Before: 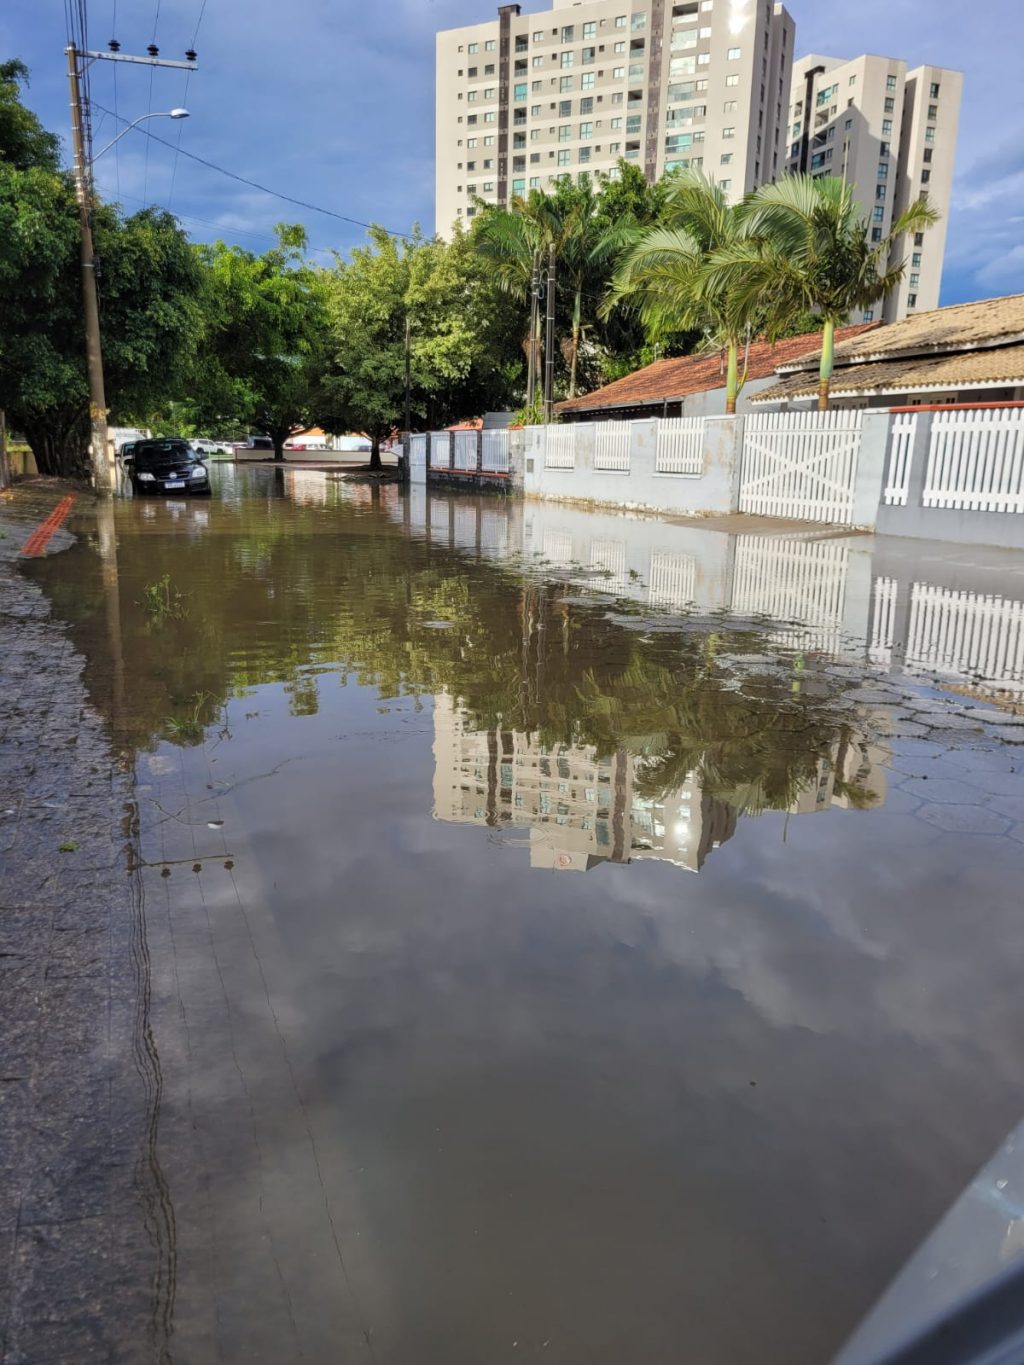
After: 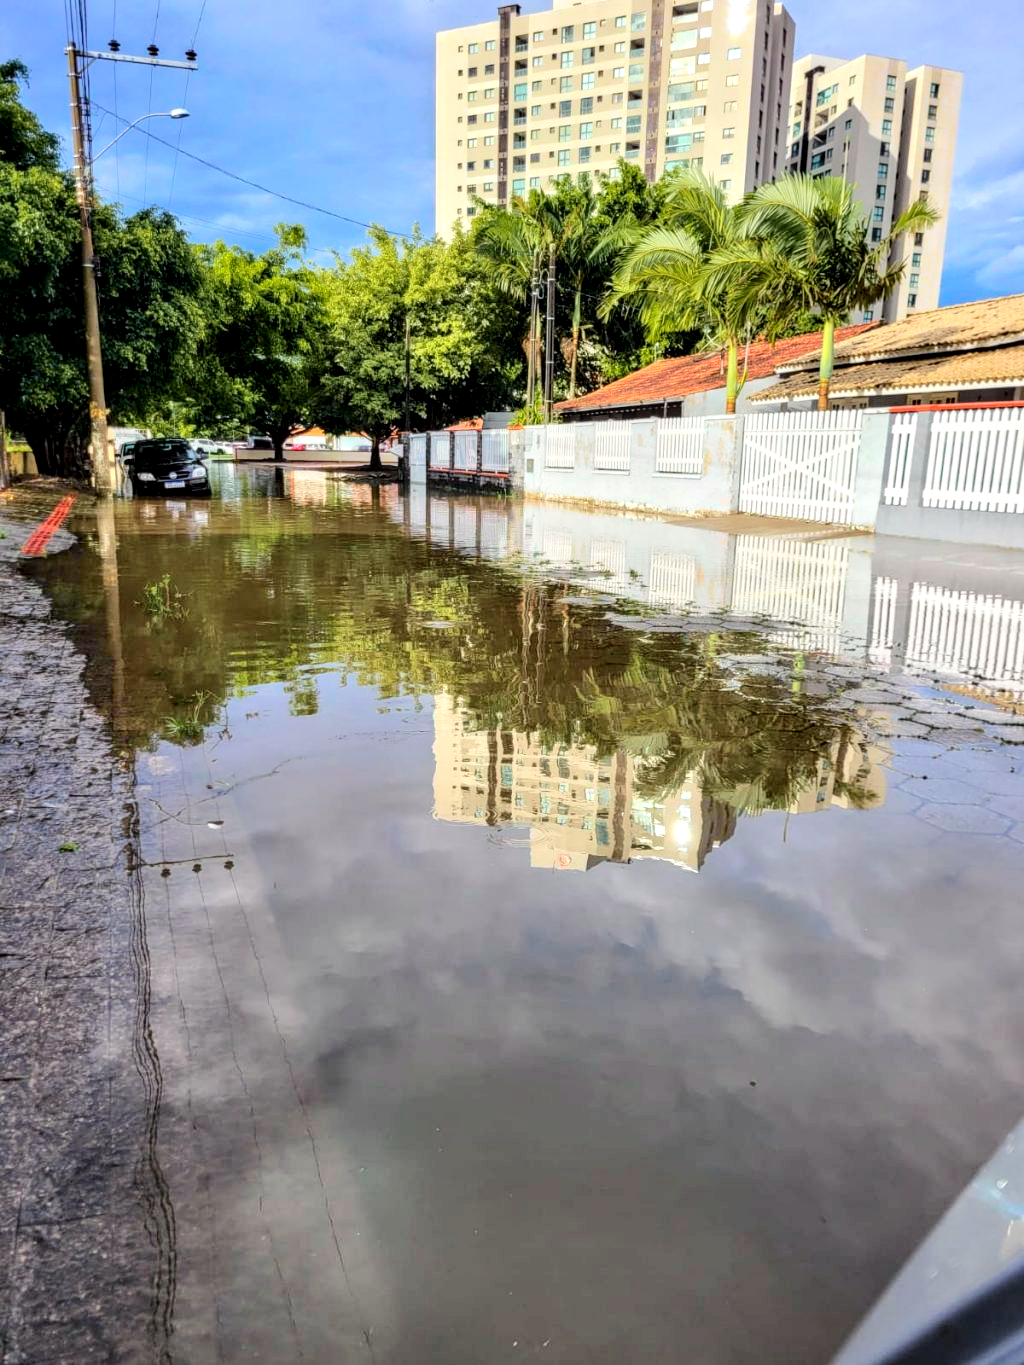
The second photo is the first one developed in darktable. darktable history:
tone curve: curves: ch0 [(0, 0) (0.131, 0.135) (0.288, 0.372) (0.451, 0.608) (0.612, 0.739) (0.736, 0.832) (1, 1)]; ch1 [(0, 0) (0.392, 0.398) (0.487, 0.471) (0.496, 0.493) (0.519, 0.531) (0.557, 0.591) (0.581, 0.639) (0.622, 0.711) (1, 1)]; ch2 [(0, 0) (0.388, 0.344) (0.438, 0.425) (0.476, 0.482) (0.502, 0.508) (0.524, 0.531) (0.538, 0.58) (0.58, 0.621) (0.613, 0.679) (0.655, 0.738) (1, 1)], color space Lab, independent channels, preserve colors none
local contrast: detail 150%
